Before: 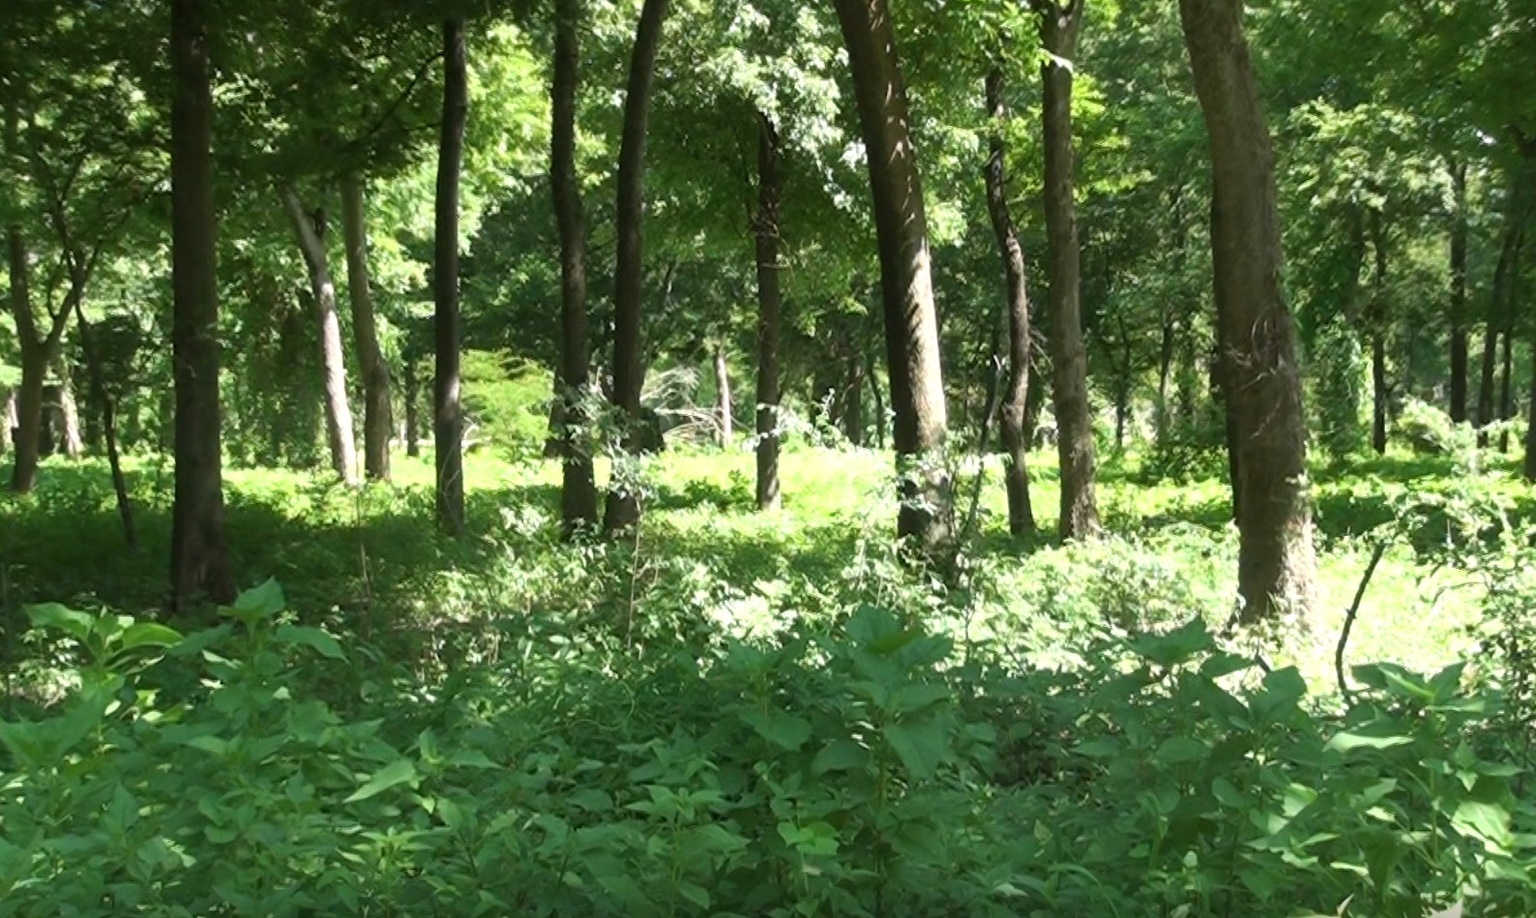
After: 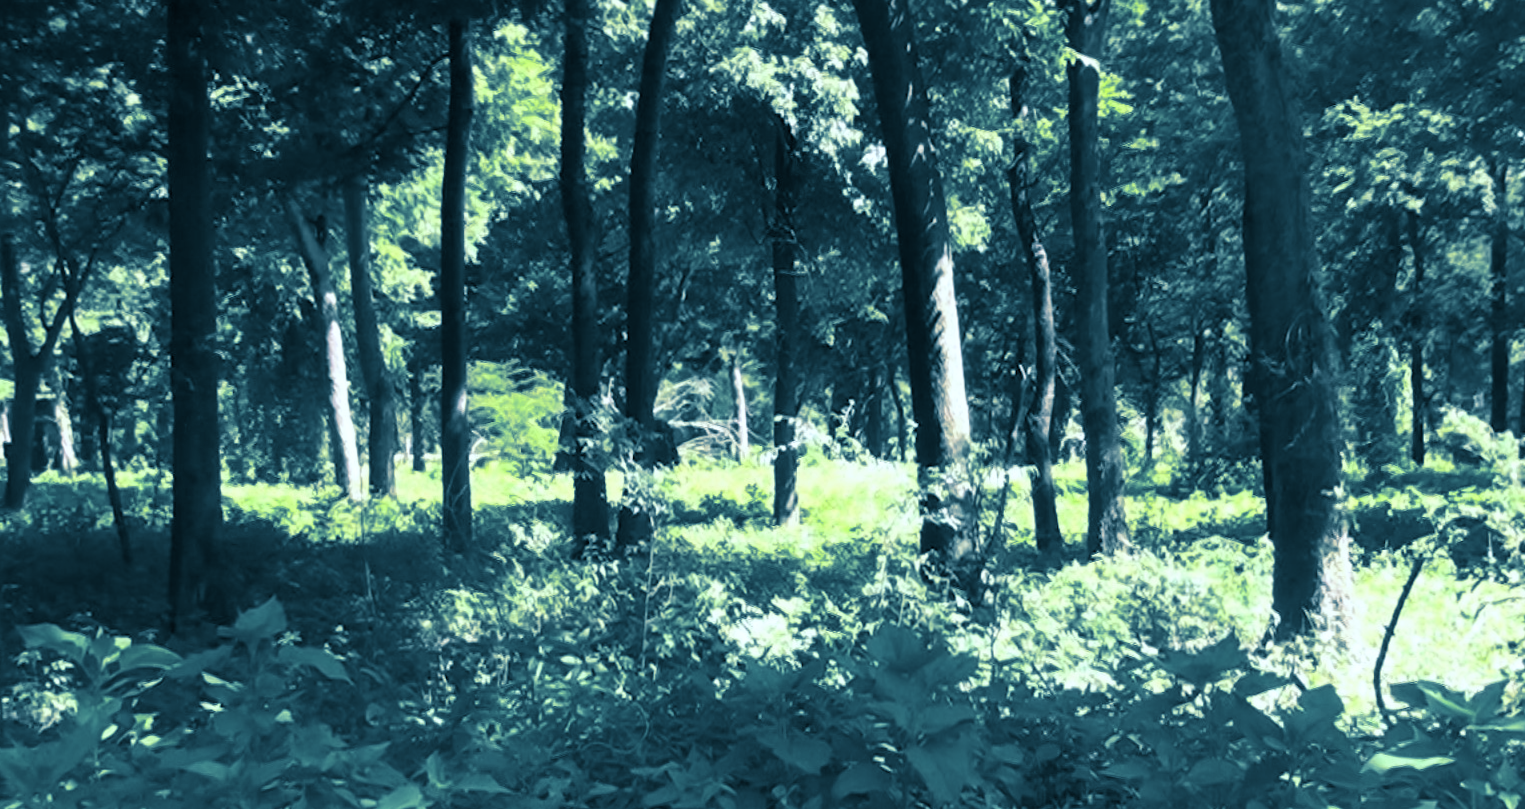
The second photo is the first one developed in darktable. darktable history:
split-toning: shadows › hue 212.4°, balance -70
crop and rotate: angle 0.2°, left 0.275%, right 3.127%, bottom 14.18%
white balance: red 0.924, blue 1.095
